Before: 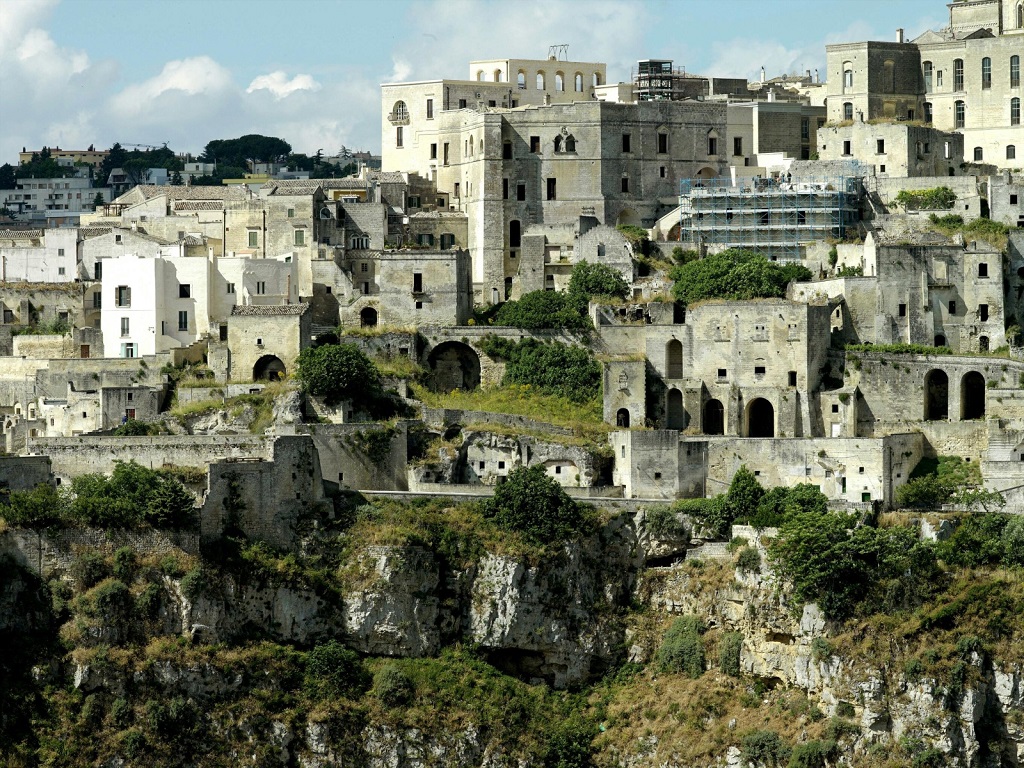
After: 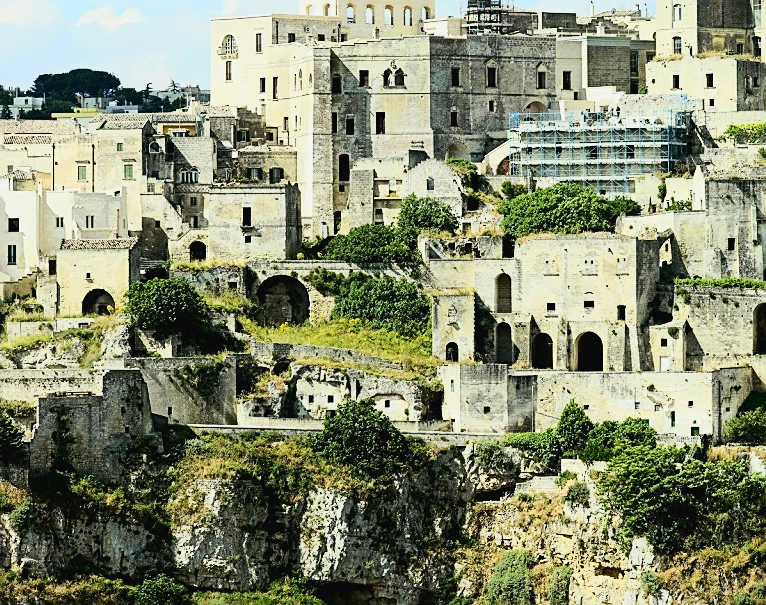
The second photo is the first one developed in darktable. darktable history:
sharpen: on, module defaults
color balance rgb: on, module defaults
crop: left 16.768%, top 8.653%, right 8.362%, bottom 12.485%
tone curve: curves: ch0 [(0, 0.026) (0.146, 0.158) (0.272, 0.34) (0.434, 0.625) (0.676, 0.871) (0.994, 0.955)], color space Lab, linked channels, preserve colors none
